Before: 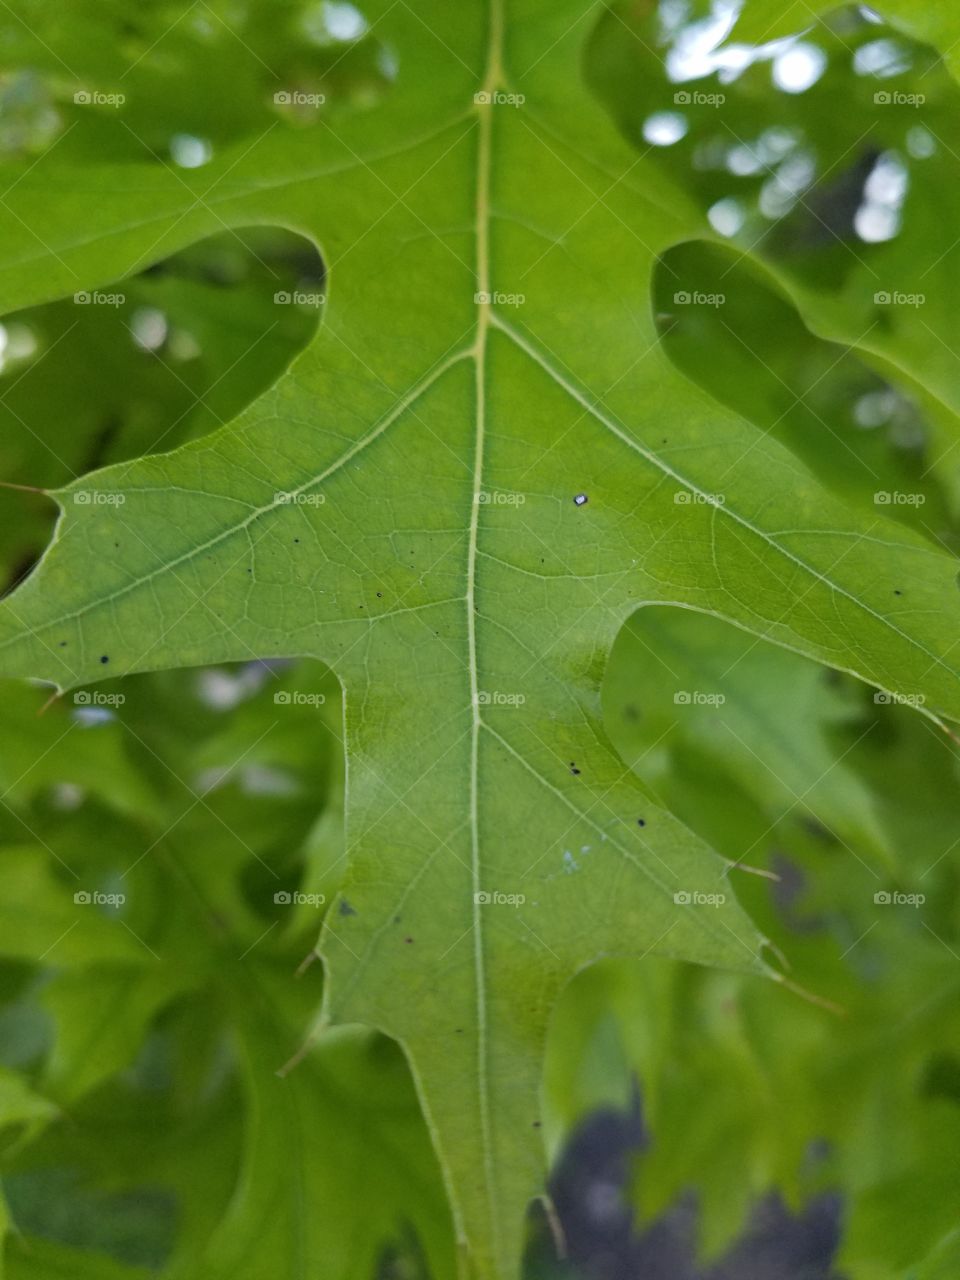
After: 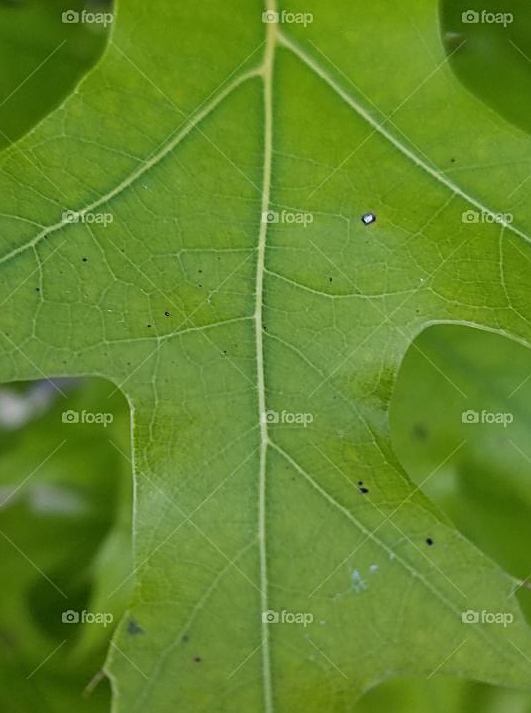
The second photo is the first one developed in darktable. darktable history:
sharpen: on, module defaults
crop and rotate: left 22.145%, top 21.995%, right 22.527%, bottom 22.27%
